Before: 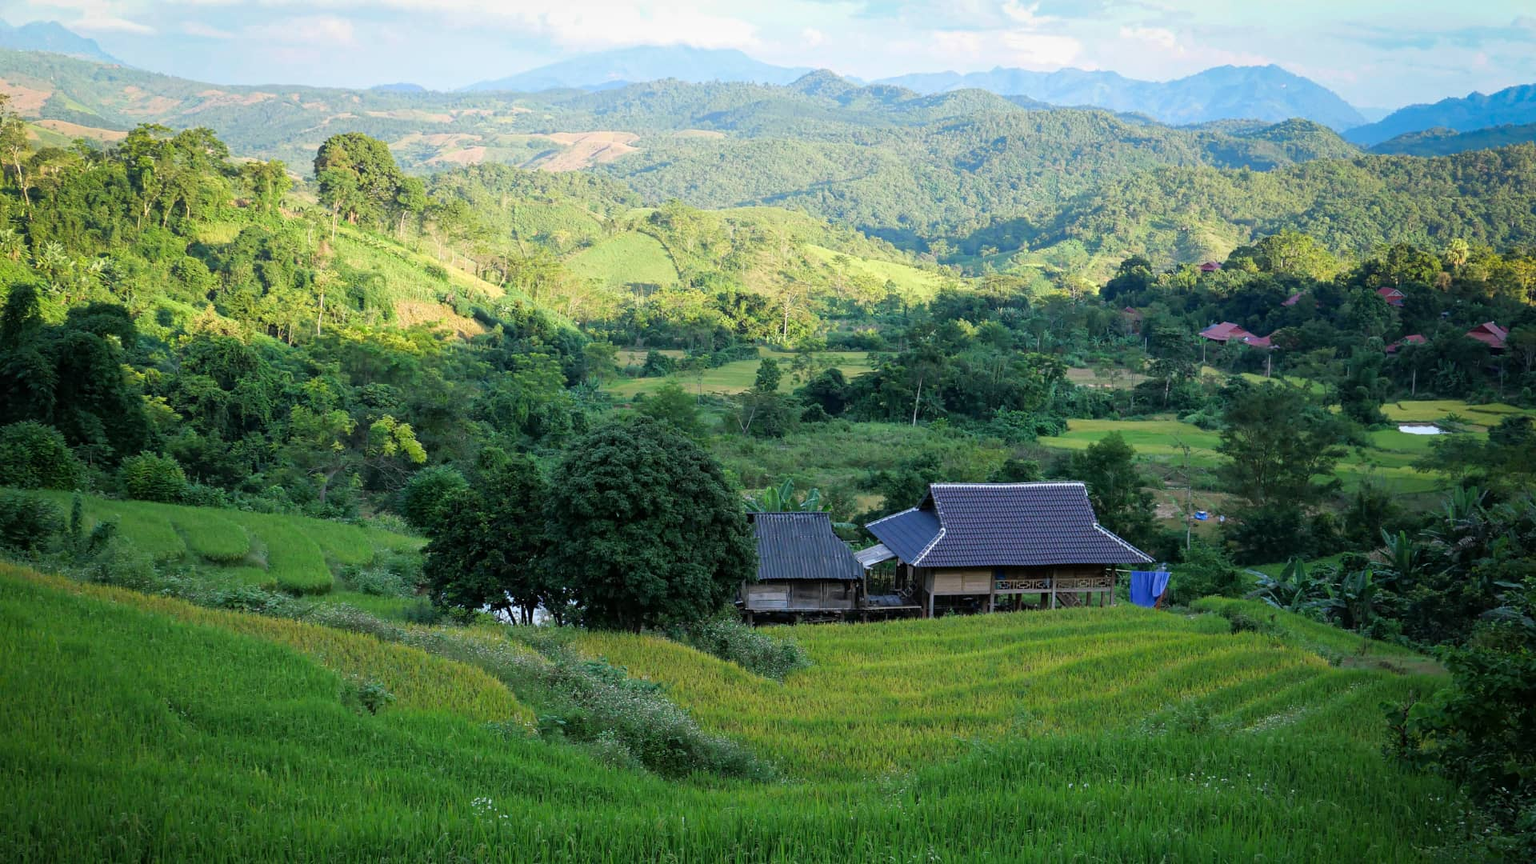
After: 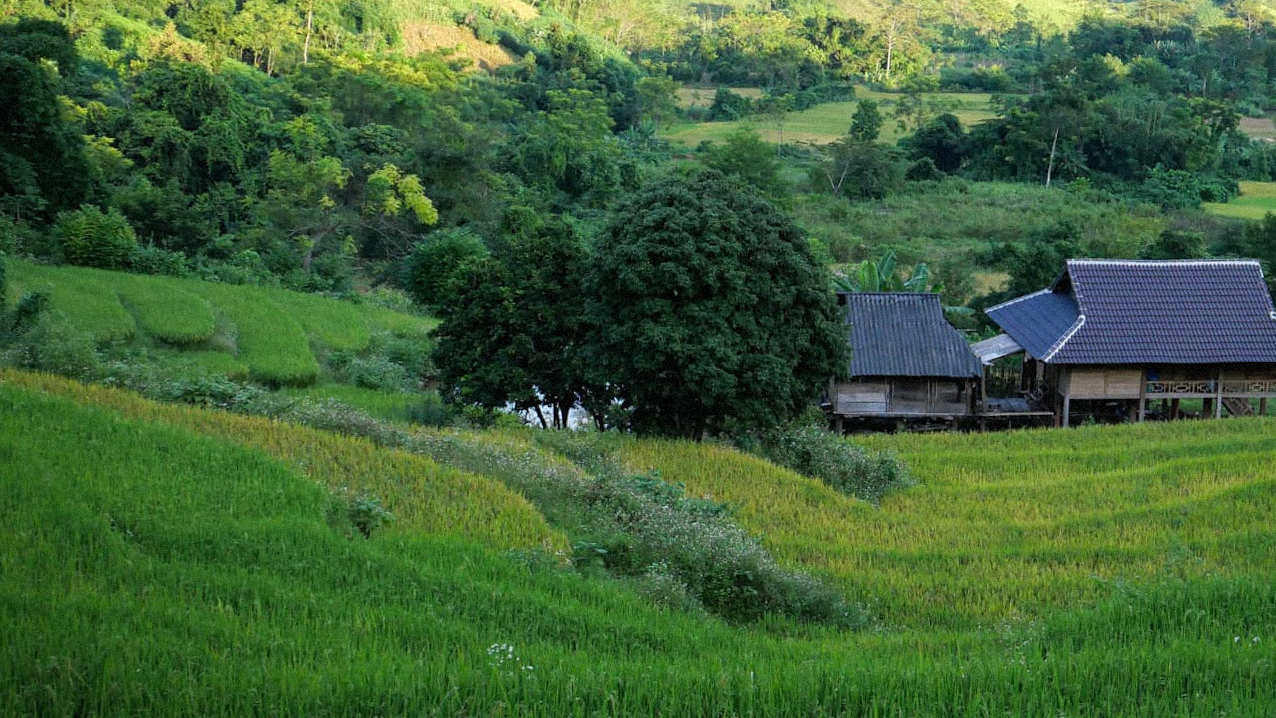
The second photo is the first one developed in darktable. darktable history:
grain: mid-tones bias 0%
crop and rotate: angle -0.82°, left 3.85%, top 31.828%, right 27.992%
